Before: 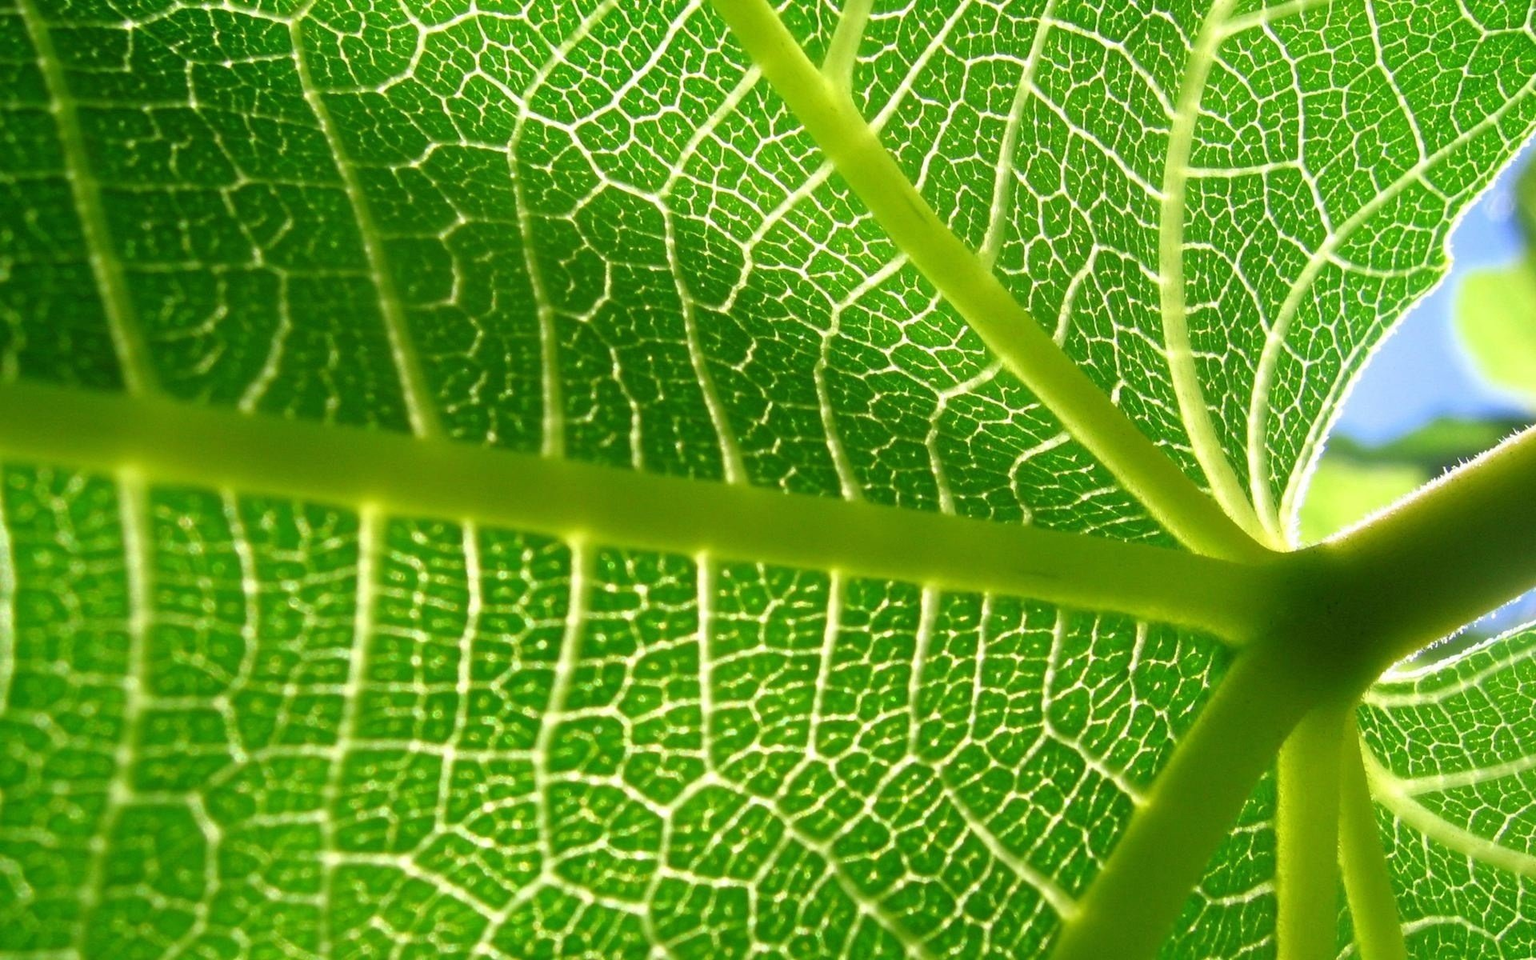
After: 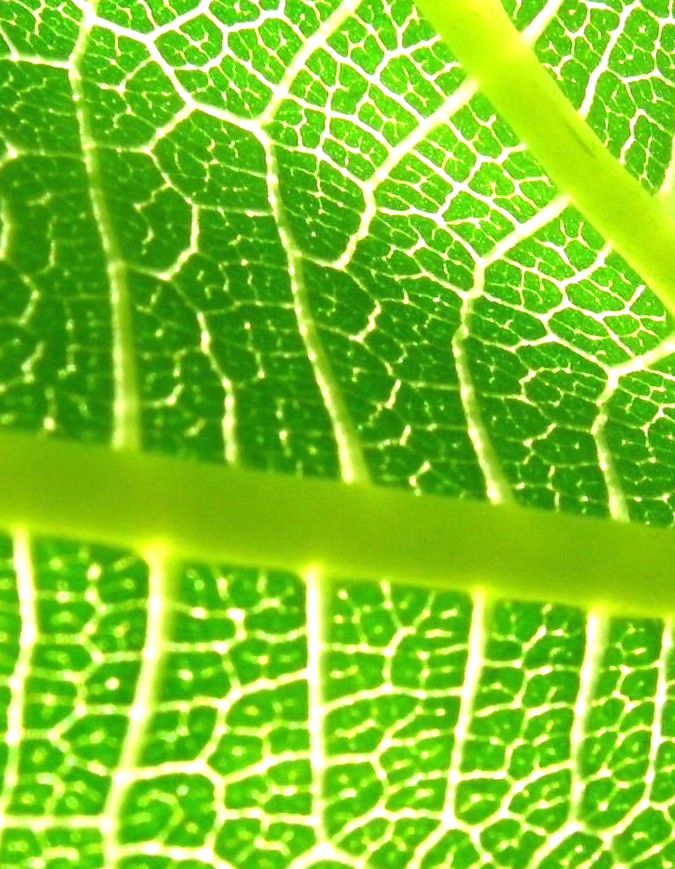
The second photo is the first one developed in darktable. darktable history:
crop and rotate: left 29.476%, top 10.214%, right 35.32%, bottom 17.333%
exposure: exposure 0.921 EV, compensate highlight preservation false
